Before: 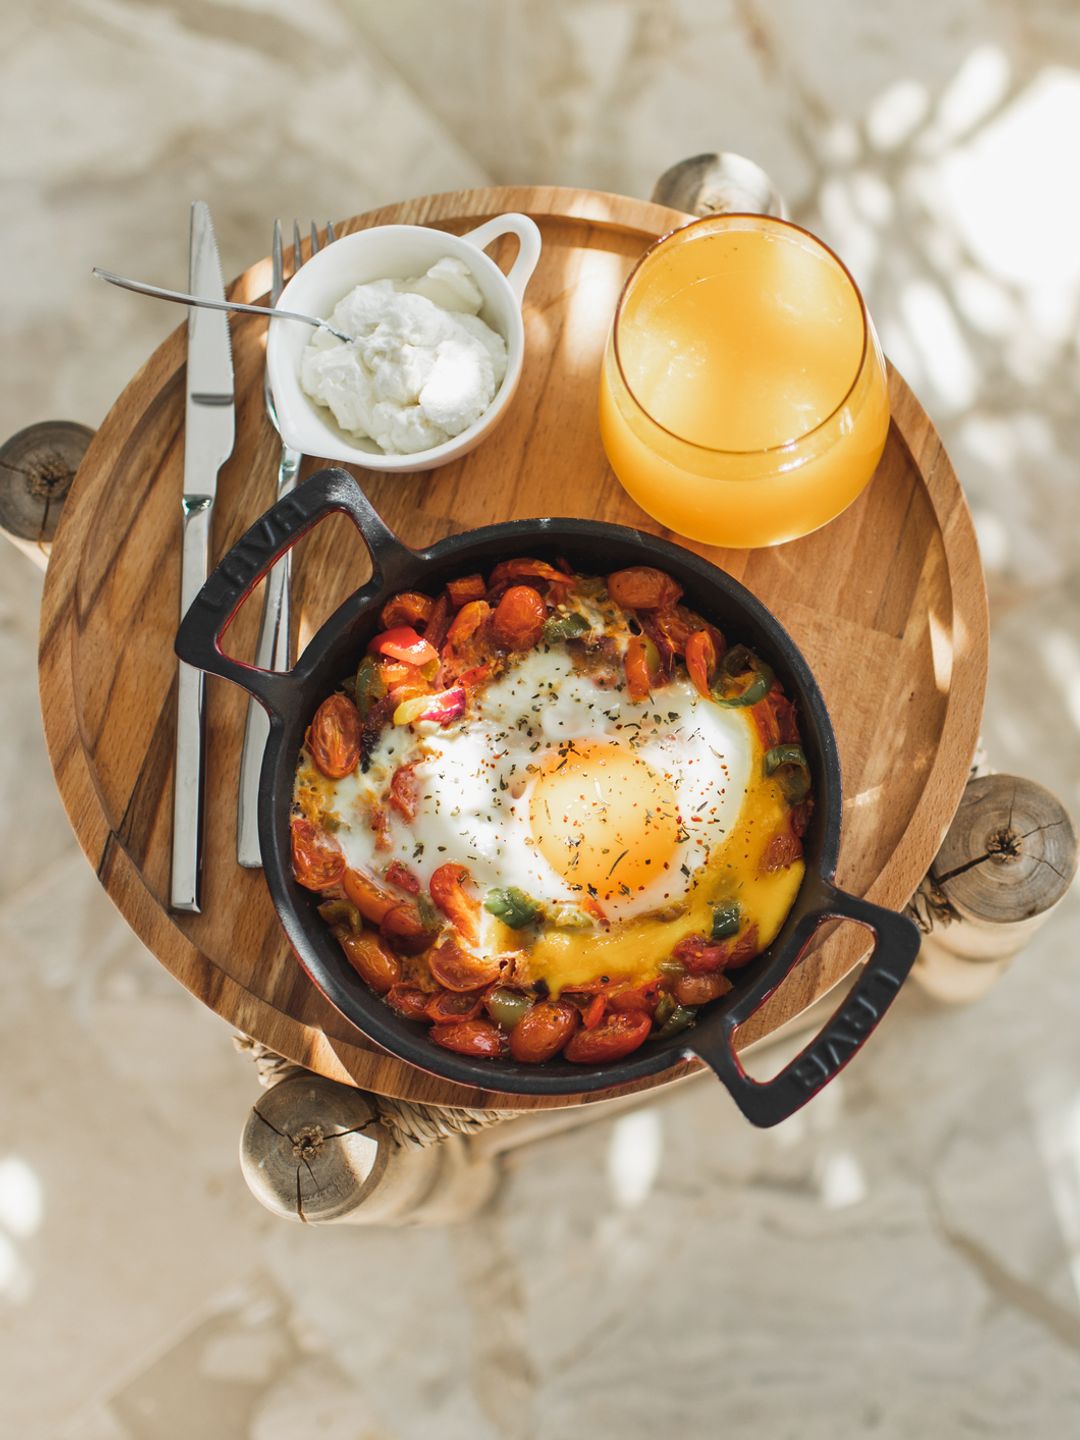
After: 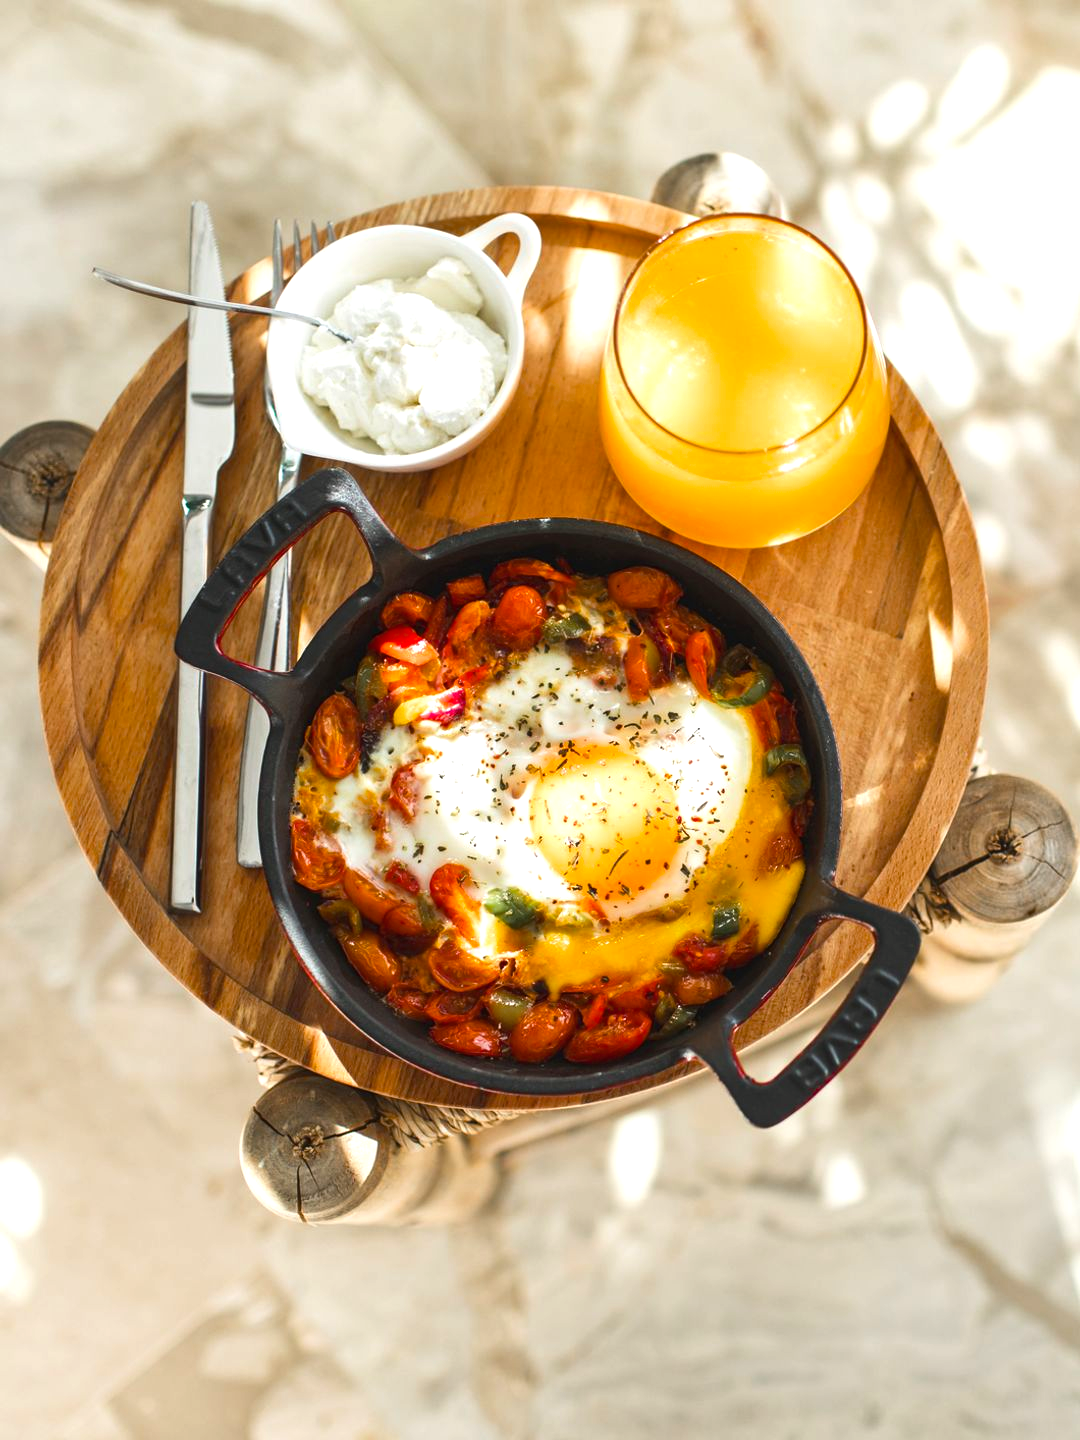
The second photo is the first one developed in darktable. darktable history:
color balance rgb: shadows lift › chroma 0.934%, shadows lift › hue 112.48°, perceptual saturation grading › global saturation 12.809%, perceptual brilliance grading › global brilliance 12.413%, perceptual brilliance grading › highlights 14.814%, saturation formula JzAzBz (2021)
